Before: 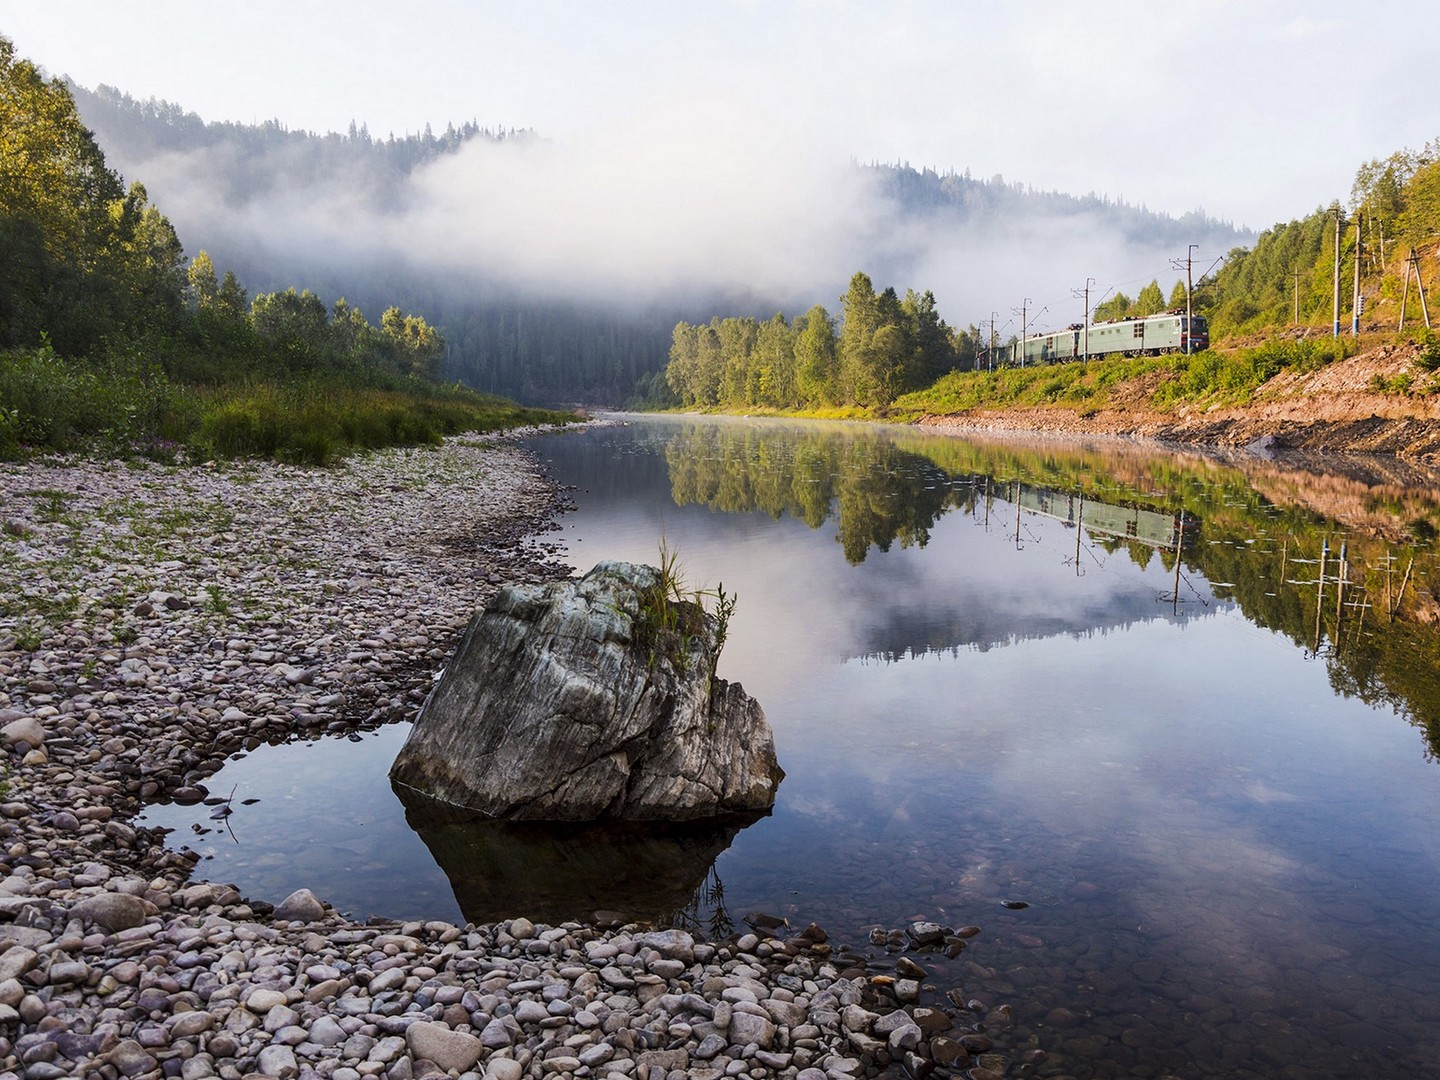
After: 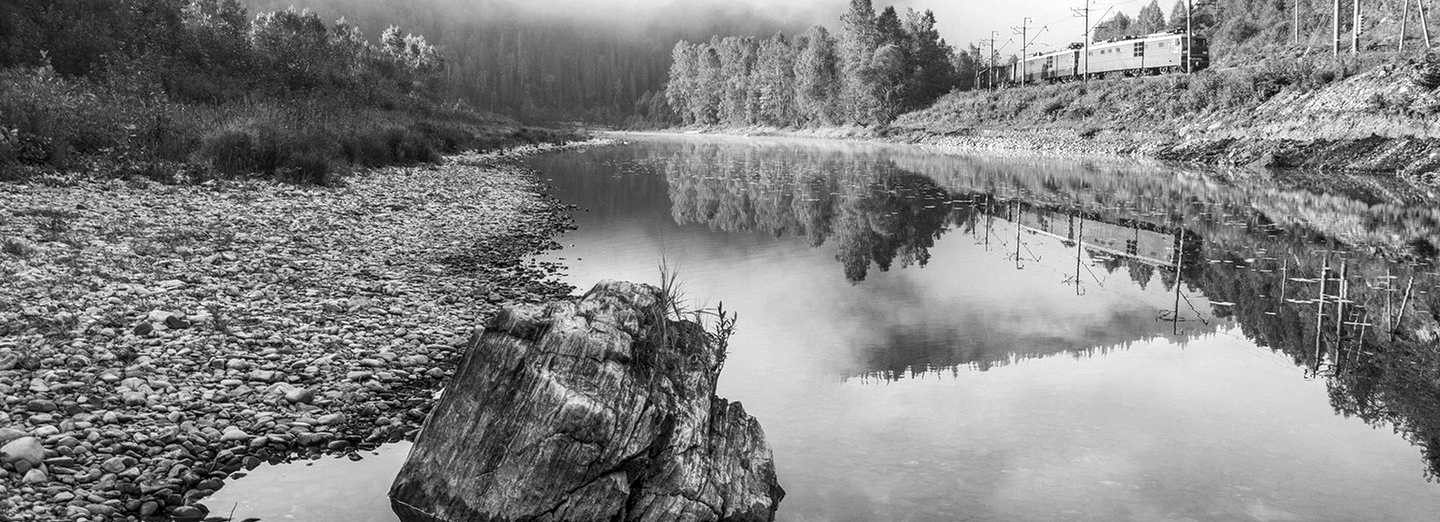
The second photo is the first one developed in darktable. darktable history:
crop and rotate: top 26.056%, bottom 25.543%
local contrast: on, module defaults
exposure: black level correction 0, exposure 1.388 EV, compensate exposure bias true, compensate highlight preservation false
monochrome: on, module defaults
